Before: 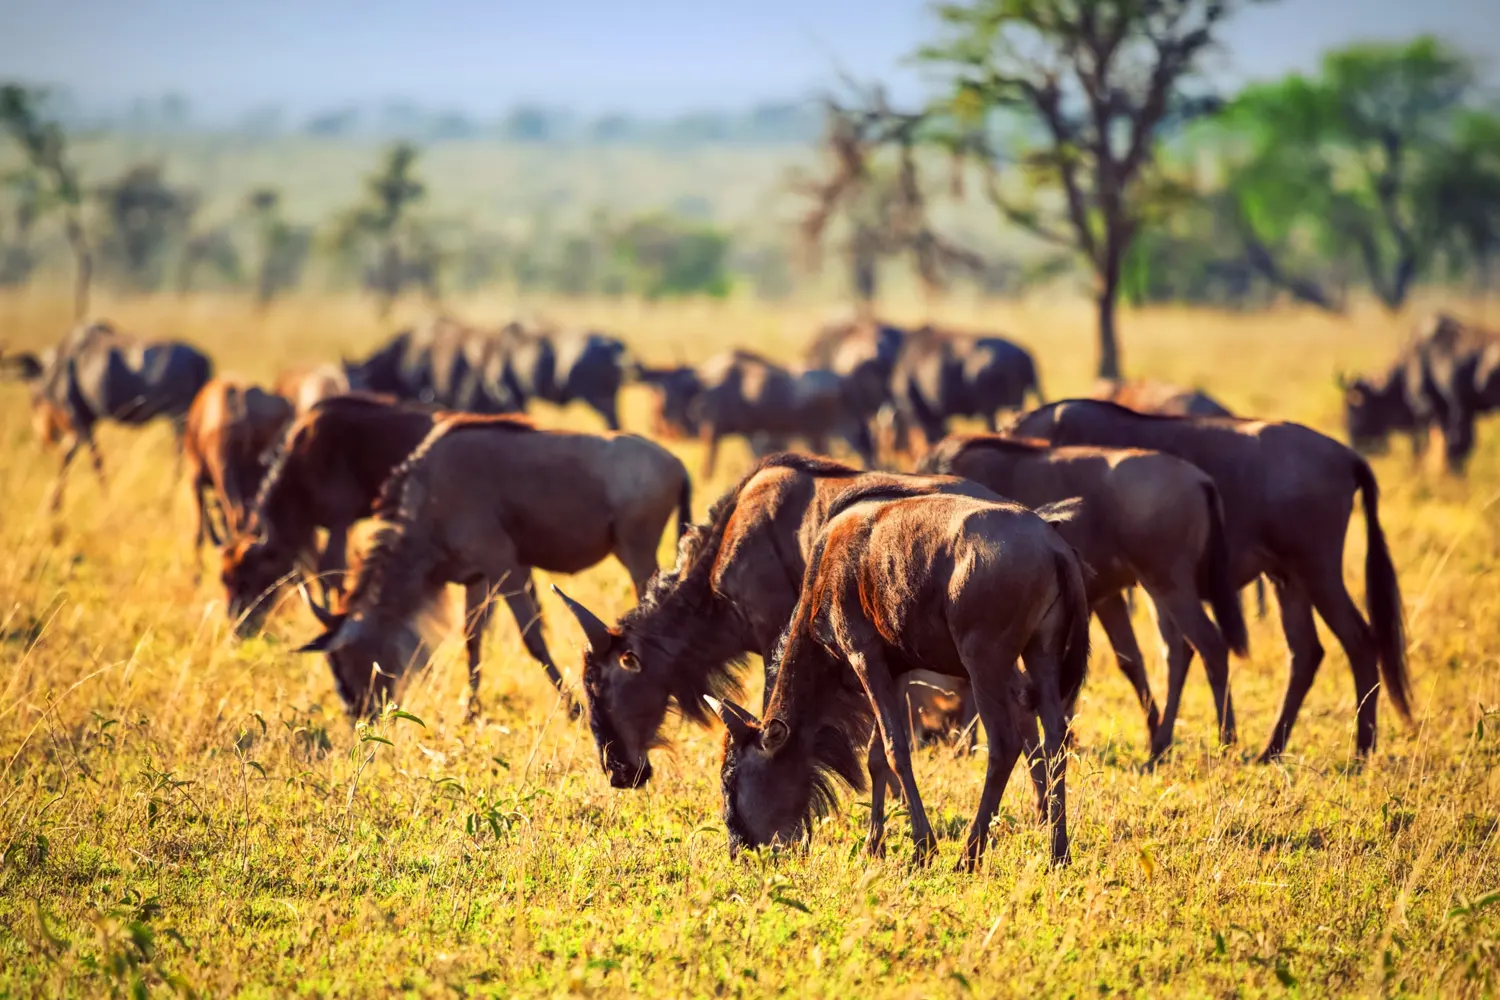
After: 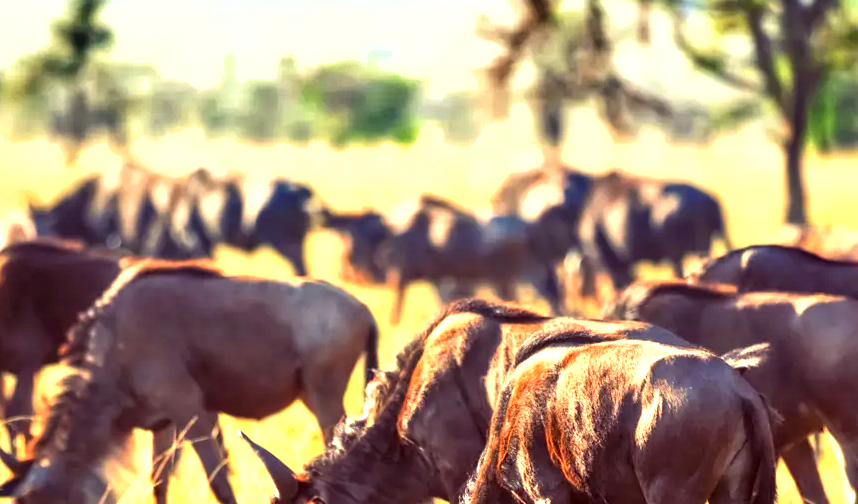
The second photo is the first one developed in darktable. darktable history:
crop: left 20.932%, top 15.471%, right 21.848%, bottom 34.081%
shadows and highlights: shadows 43.71, white point adjustment -1.46, soften with gaussian
local contrast: highlights 100%, shadows 100%, detail 120%, midtone range 0.2
exposure: black level correction 0, exposure 1.2 EV, compensate exposure bias true, compensate highlight preservation false
